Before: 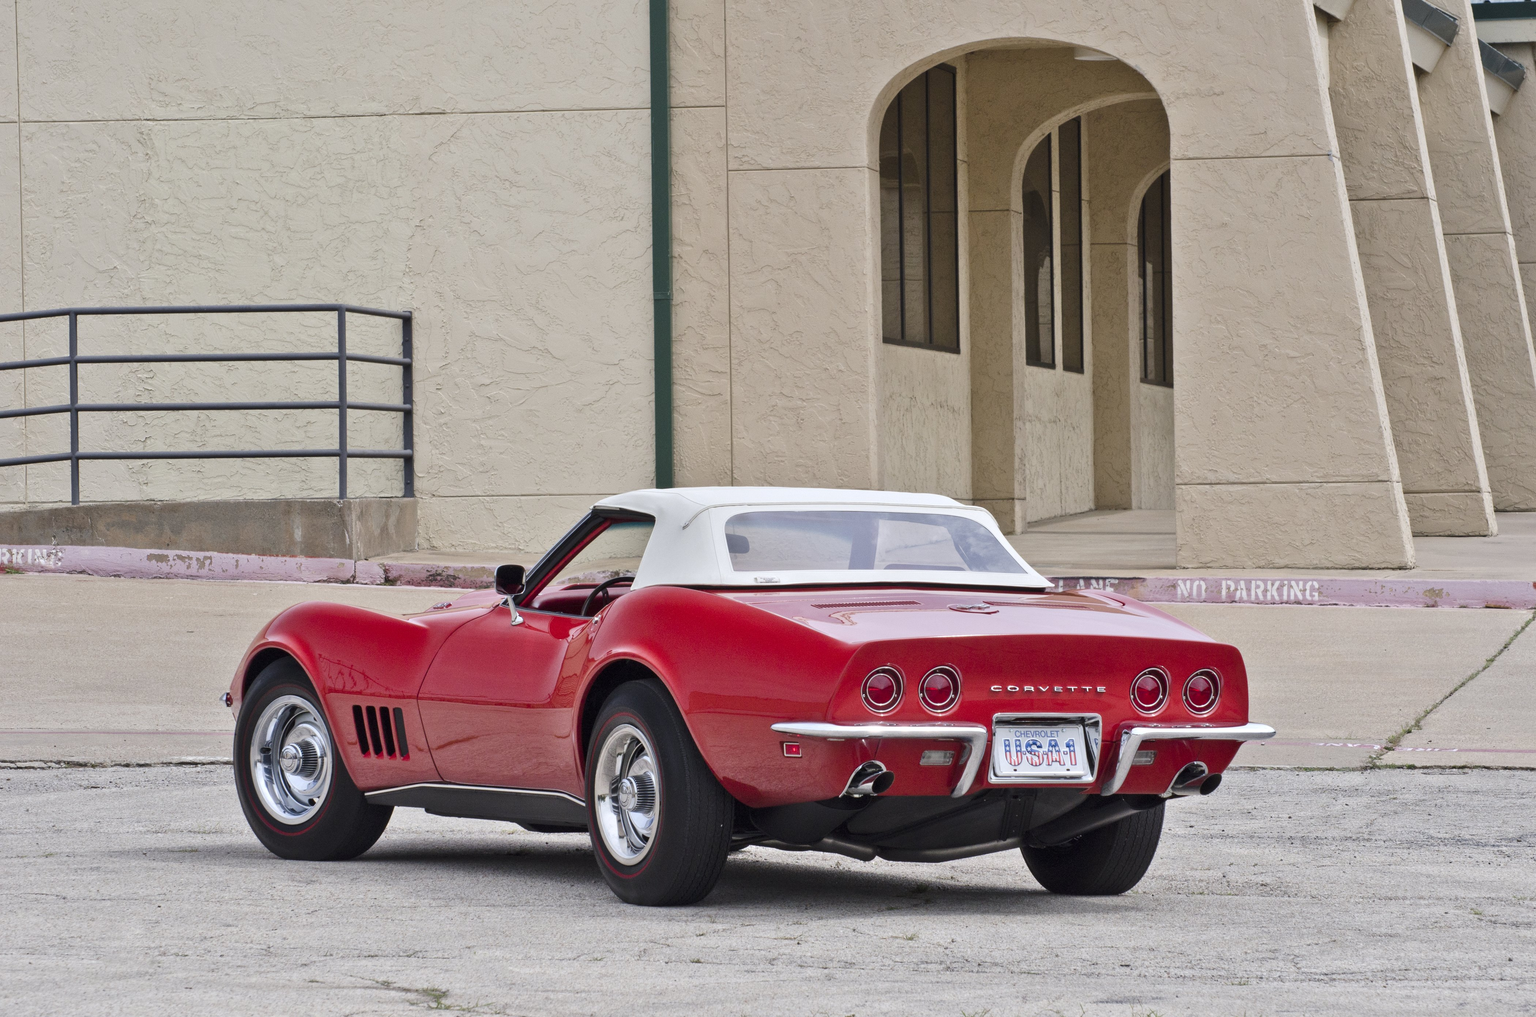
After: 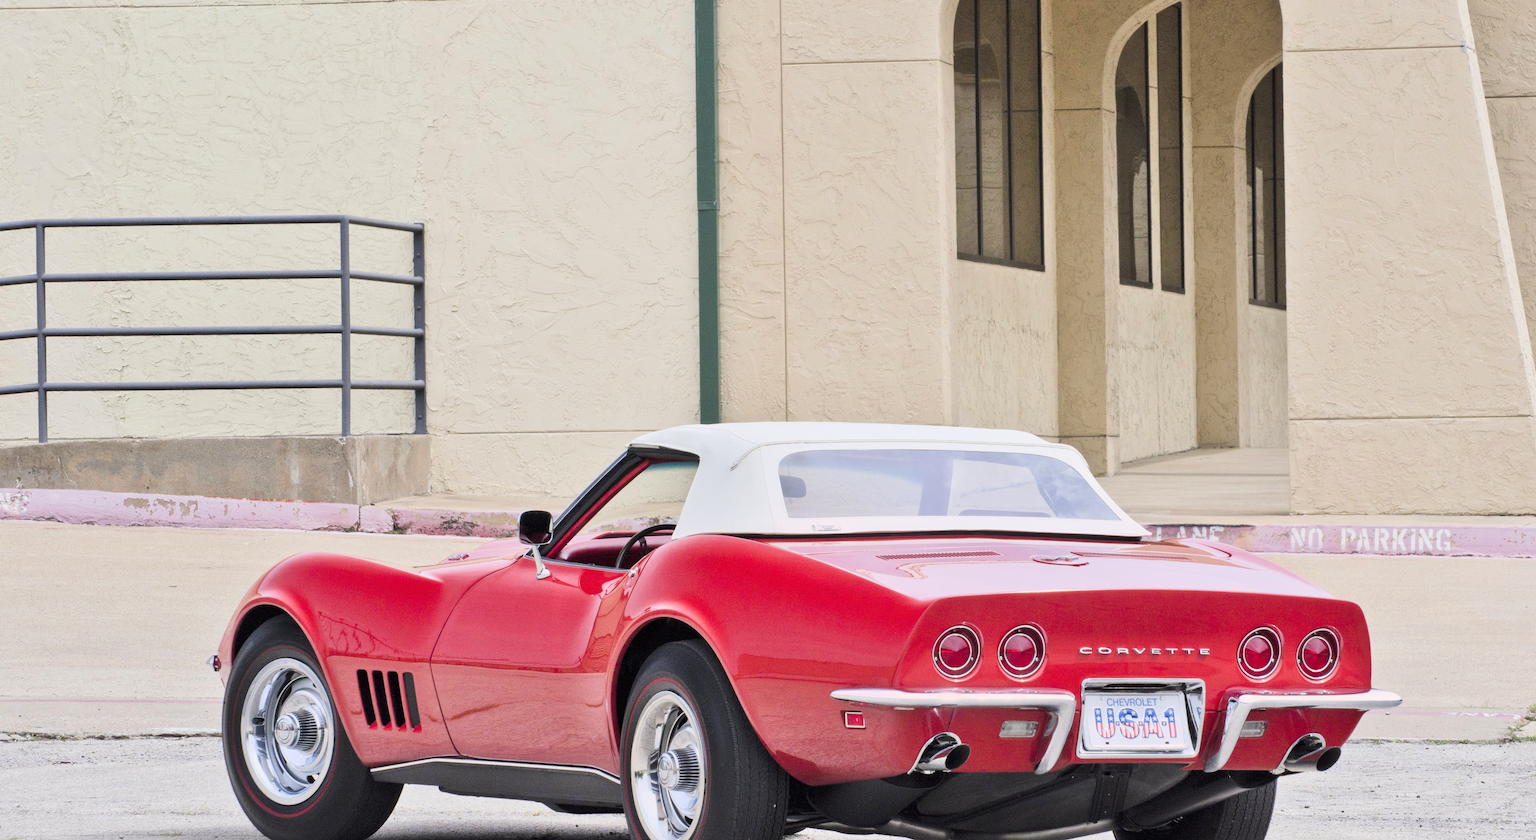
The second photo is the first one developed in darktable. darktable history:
filmic rgb: black relative exposure -7.65 EV, white relative exposure 4.56 EV, threshold -0.267 EV, transition 3.19 EV, structure ↔ texture 99.82%, hardness 3.61, color science v6 (2022), enable highlight reconstruction true
exposure: black level correction 0, exposure 1.103 EV, compensate highlight preservation false
crop and rotate: left 2.475%, top 11.287%, right 9.209%, bottom 15.743%
